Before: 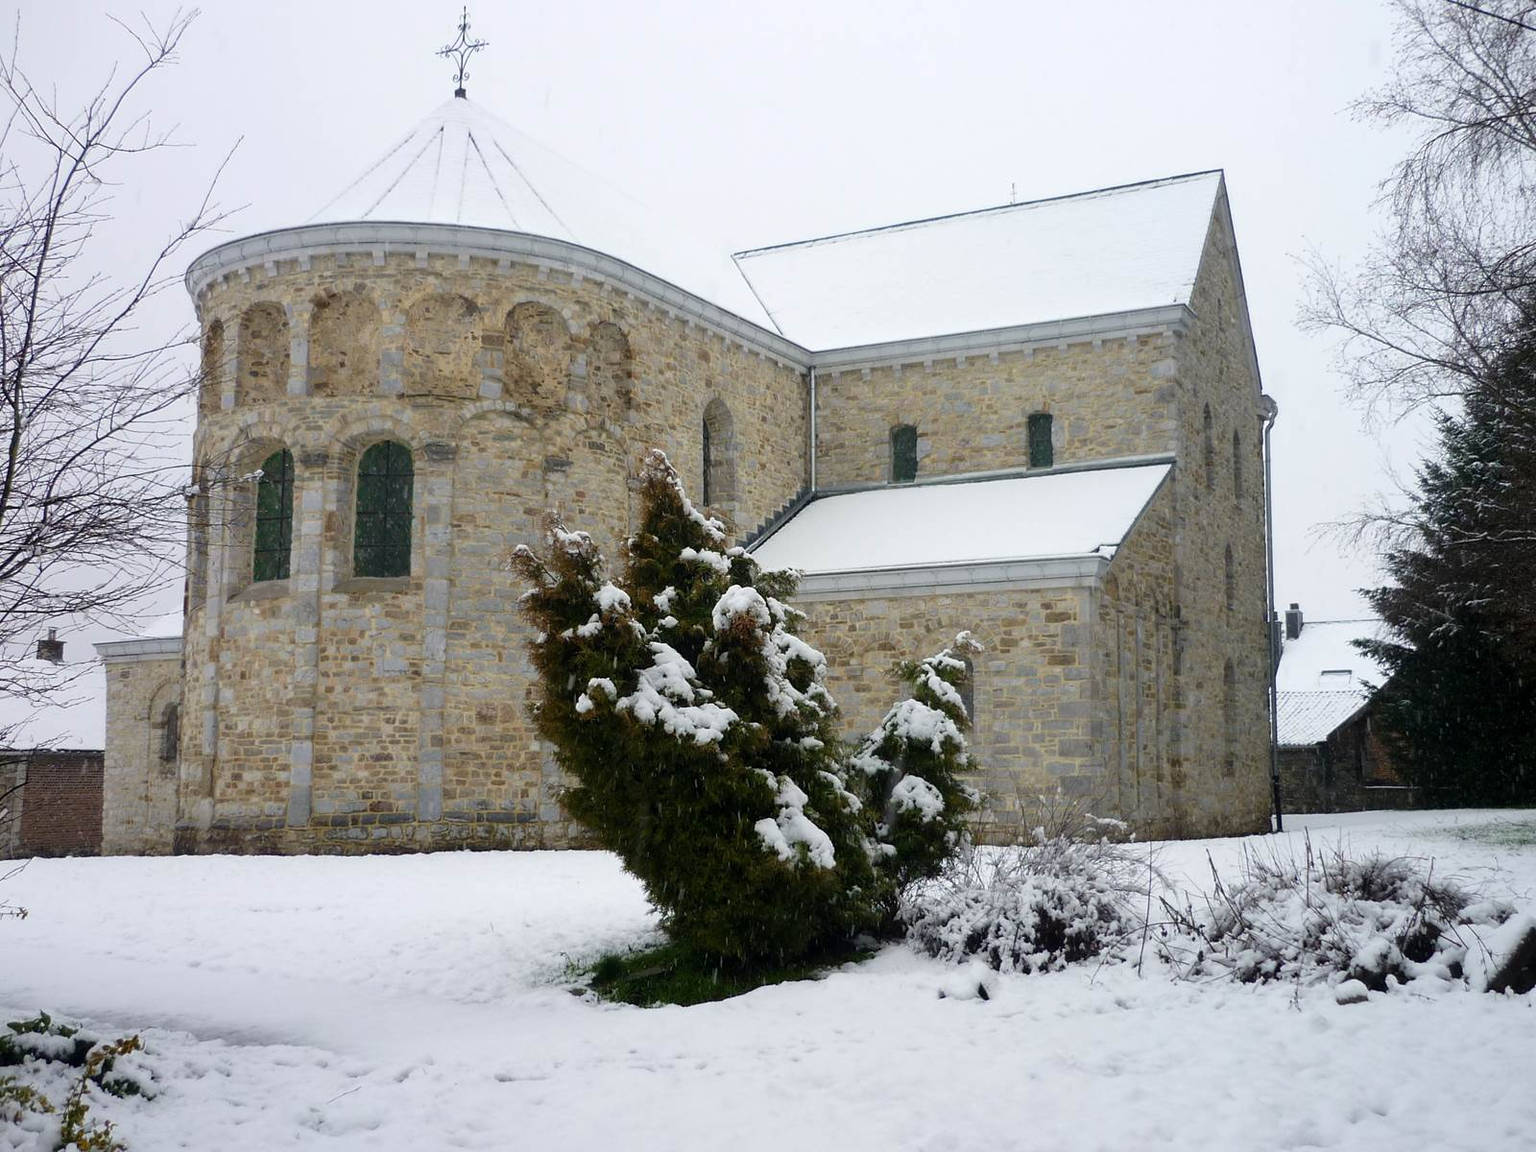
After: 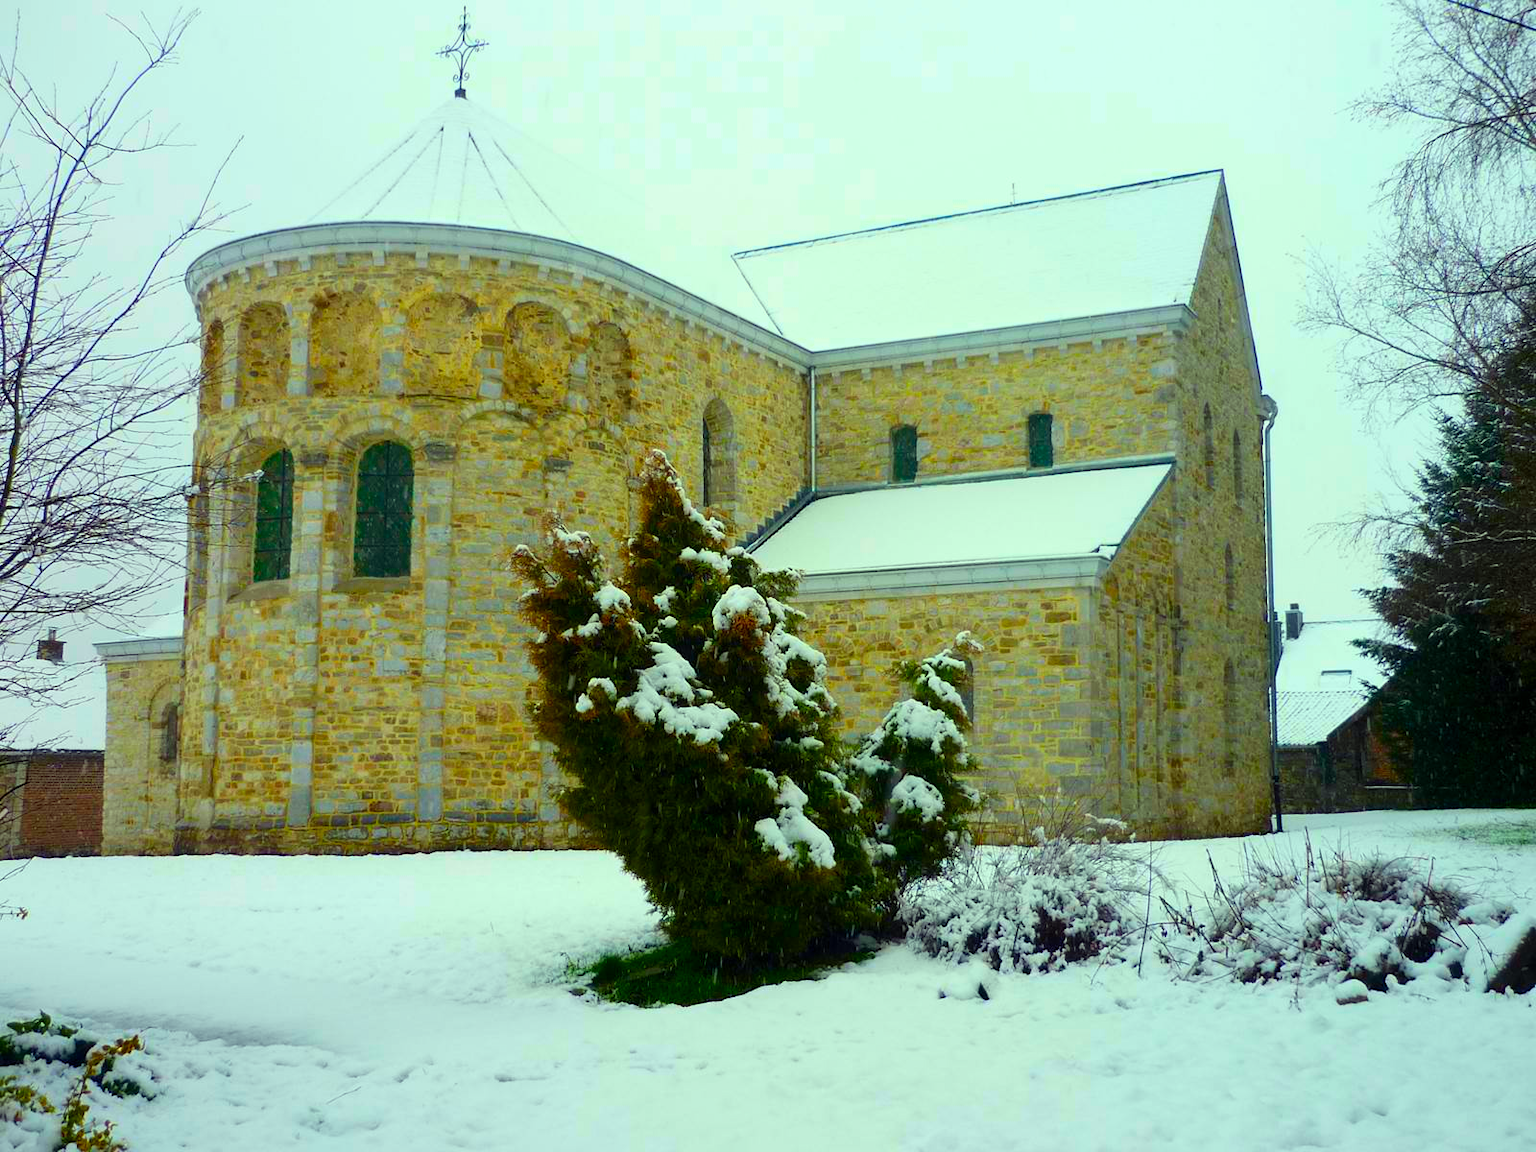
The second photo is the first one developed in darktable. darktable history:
color correction: highlights a* -10.77, highlights b* 9.8, saturation 1.72
contrast brightness saturation: contrast 0.1, brightness 0.03, saturation 0.09
color balance rgb: perceptual saturation grading › global saturation 25%, global vibrance 20%
